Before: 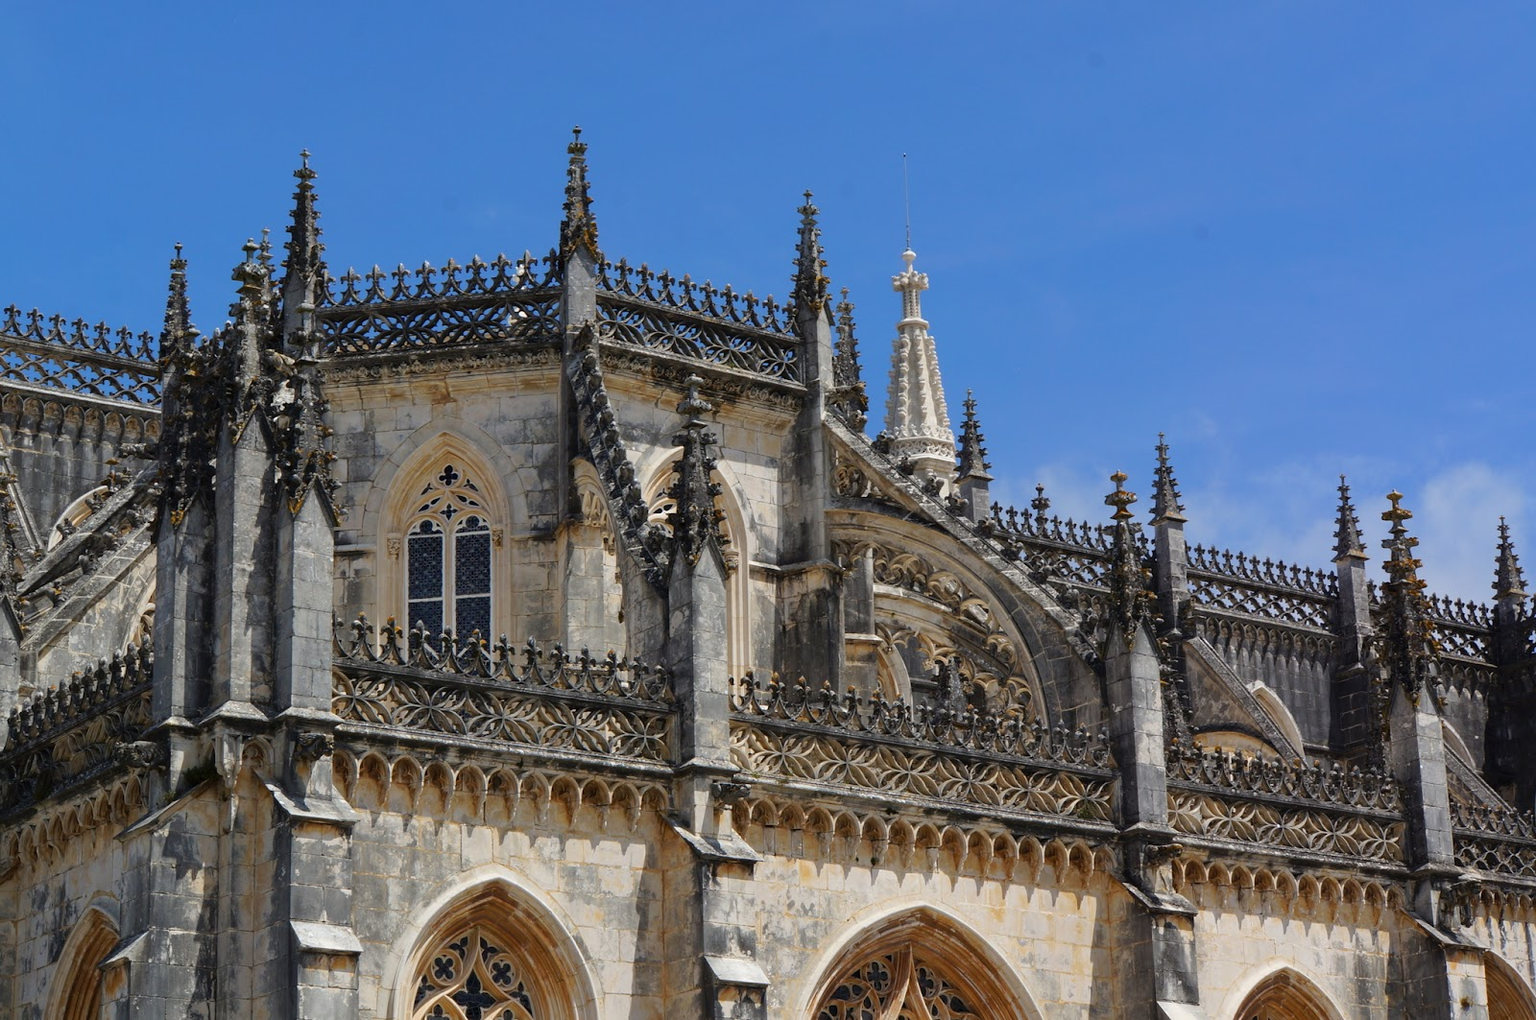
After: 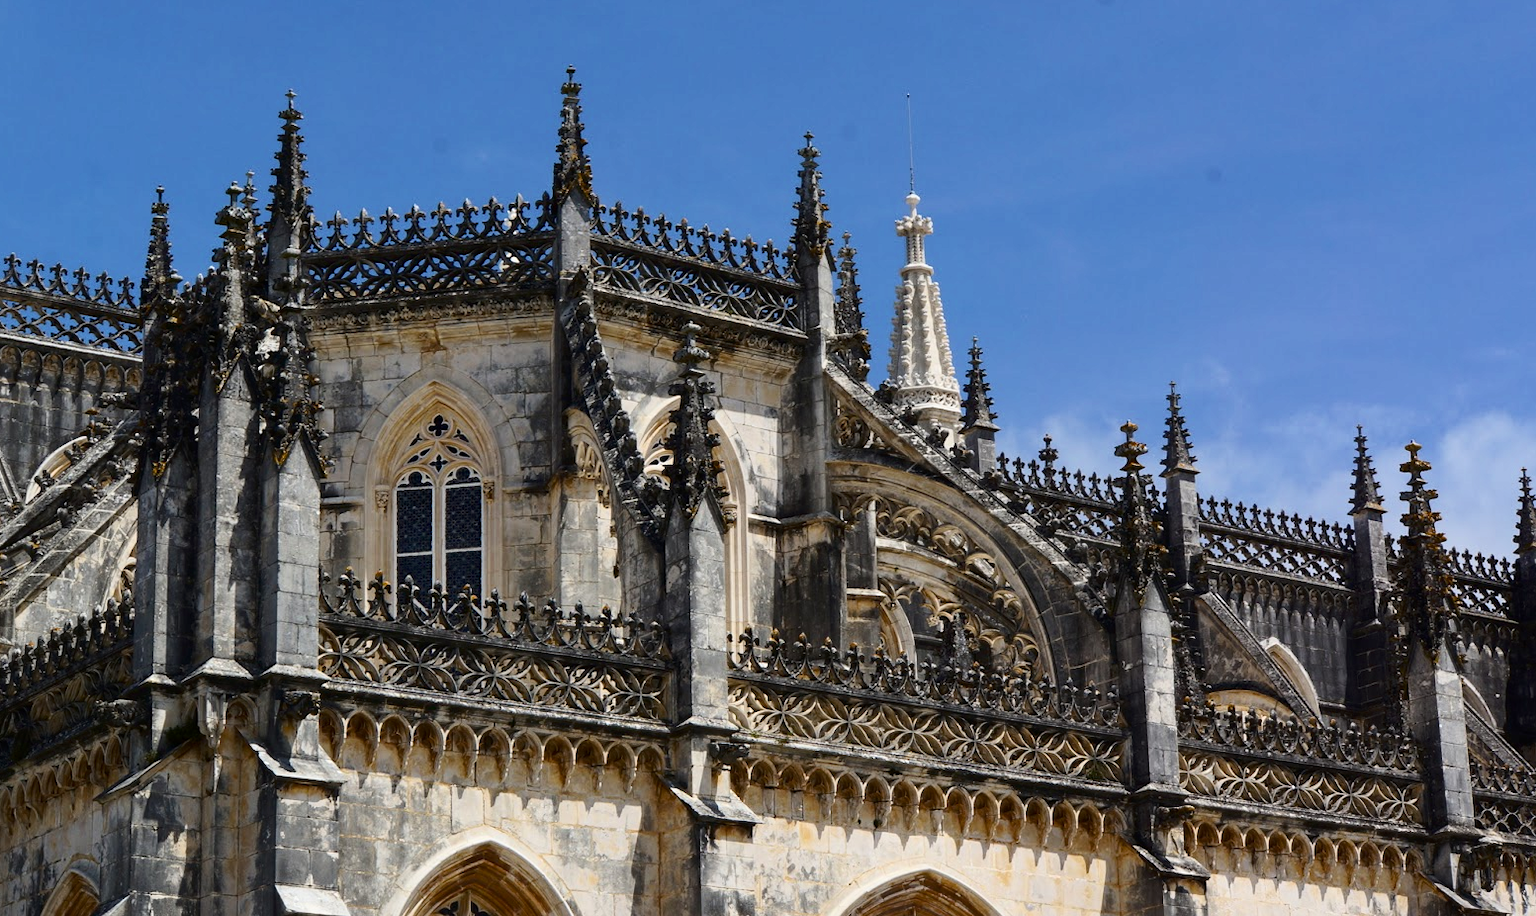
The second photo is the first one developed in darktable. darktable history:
velvia: strength 32%, mid-tones bias 0.2
crop: left 1.507%, top 6.147%, right 1.379%, bottom 6.637%
contrast brightness saturation: contrast 0.25, saturation -0.31
